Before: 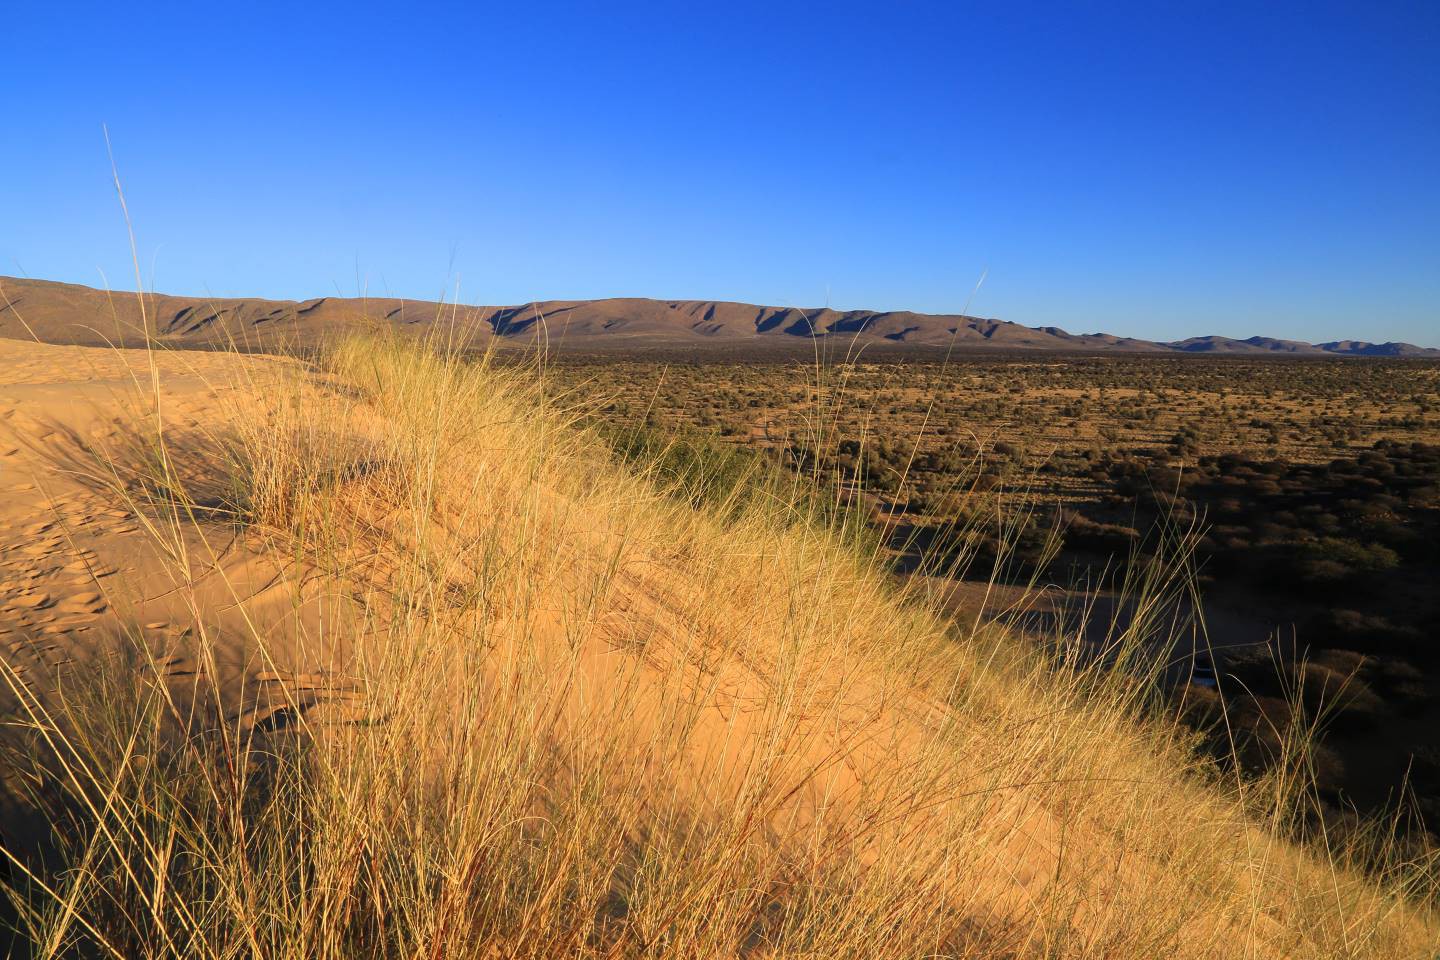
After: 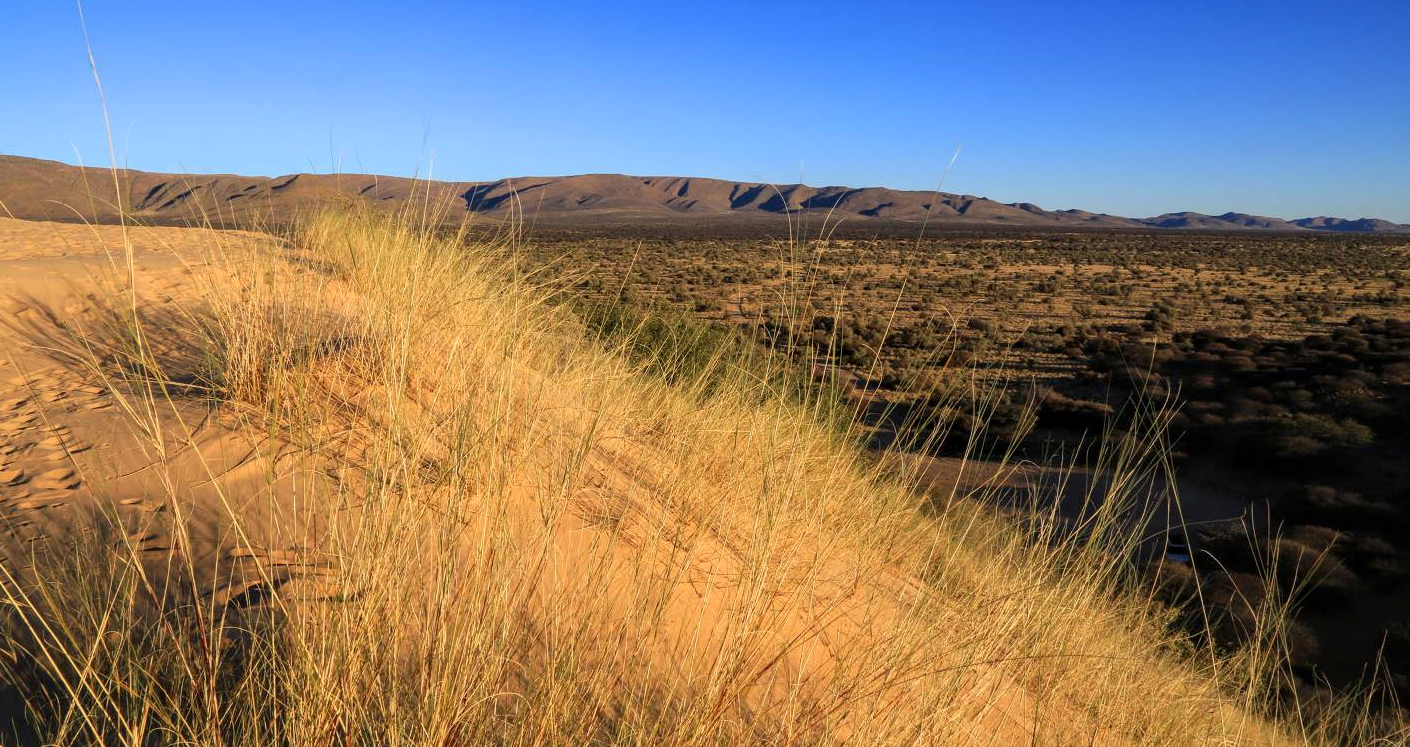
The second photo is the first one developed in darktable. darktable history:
local contrast: on, module defaults
crop and rotate: left 1.87%, top 12.977%, right 0.161%, bottom 9.145%
